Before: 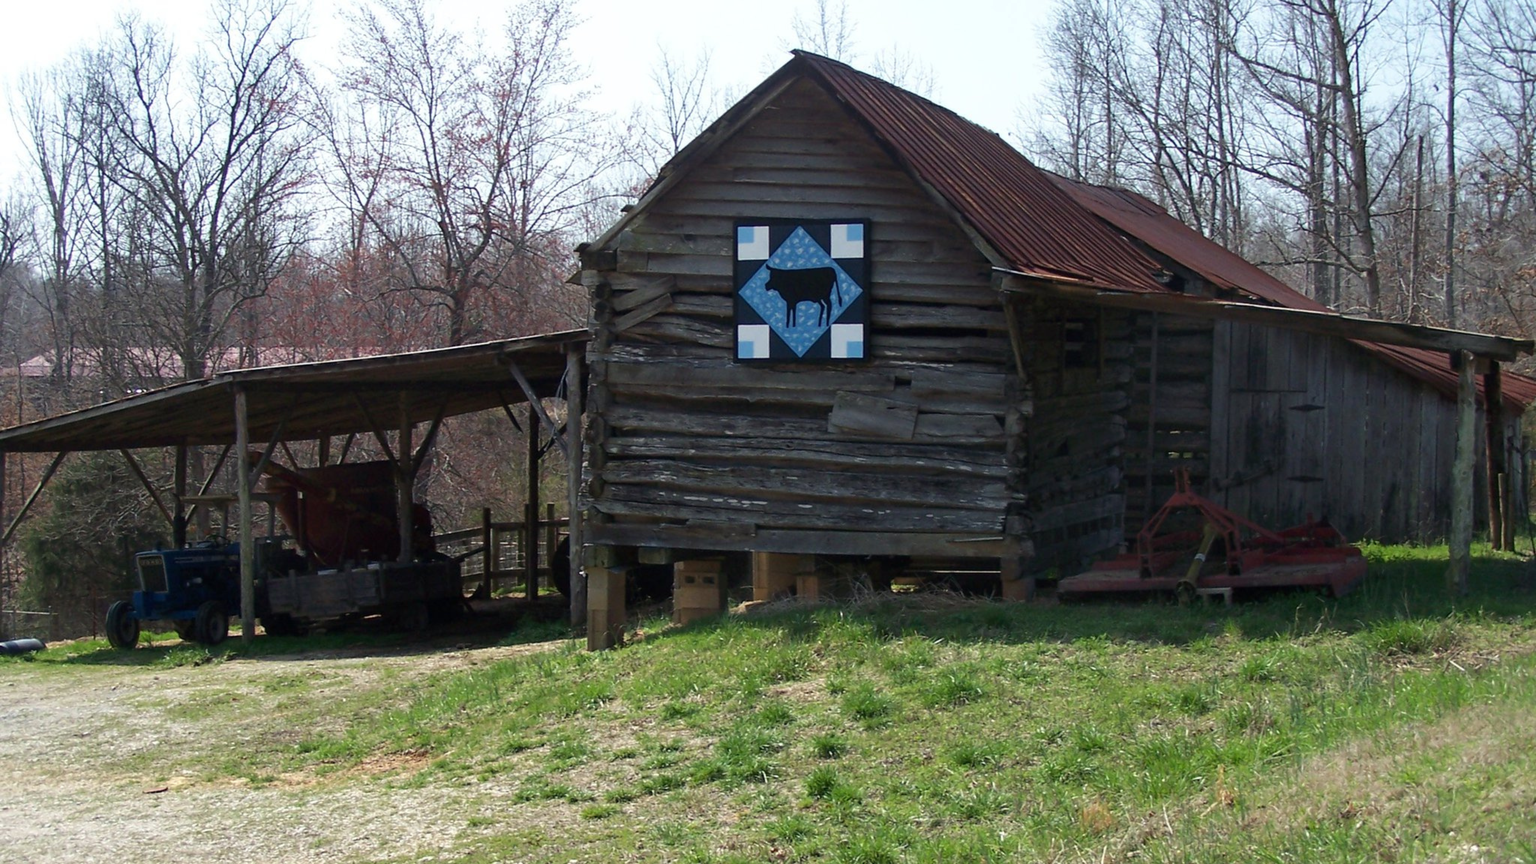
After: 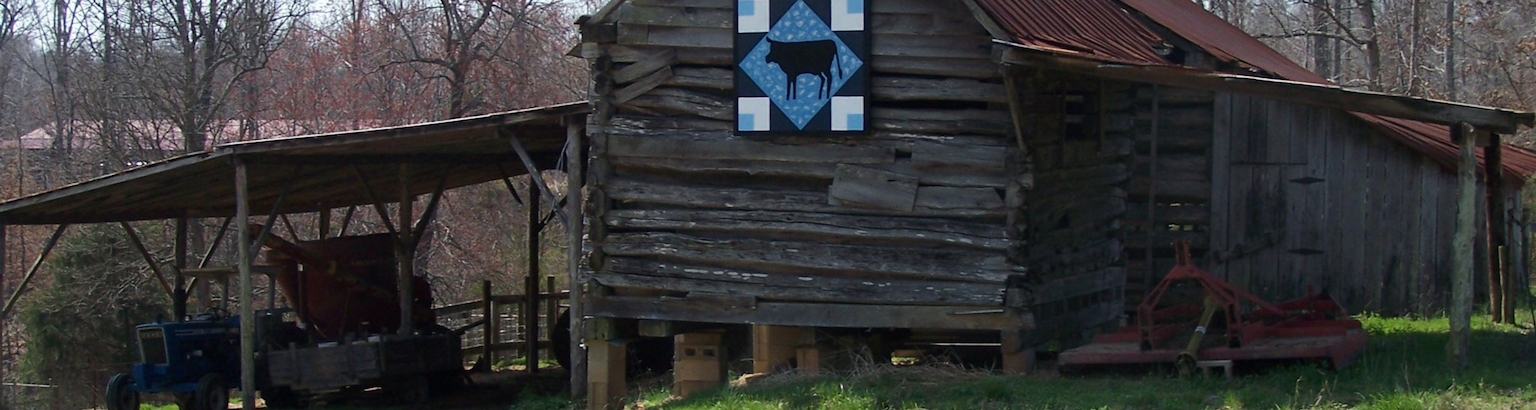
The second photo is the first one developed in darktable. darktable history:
crop and rotate: top 26.405%, bottom 26.141%
